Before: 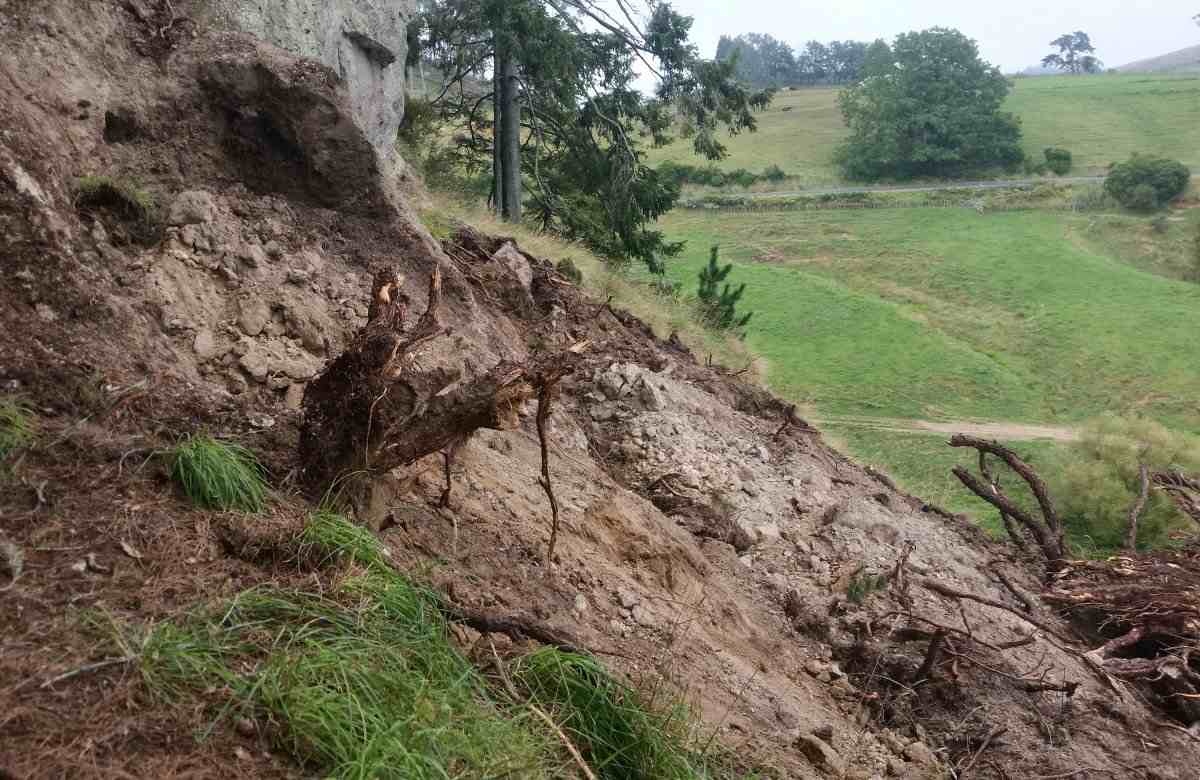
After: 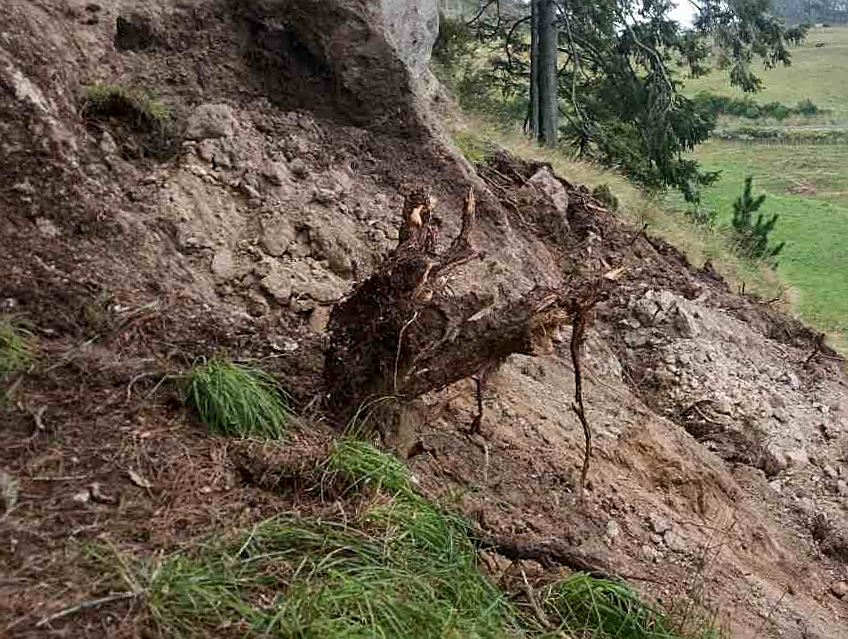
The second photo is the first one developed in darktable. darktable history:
crop: top 5.803%, right 27.864%, bottom 5.804%
sharpen: on, module defaults
rotate and perspective: rotation 0.679°, lens shift (horizontal) 0.136, crop left 0.009, crop right 0.991, crop top 0.078, crop bottom 0.95
local contrast: highlights 100%, shadows 100%, detail 120%, midtone range 0.2
